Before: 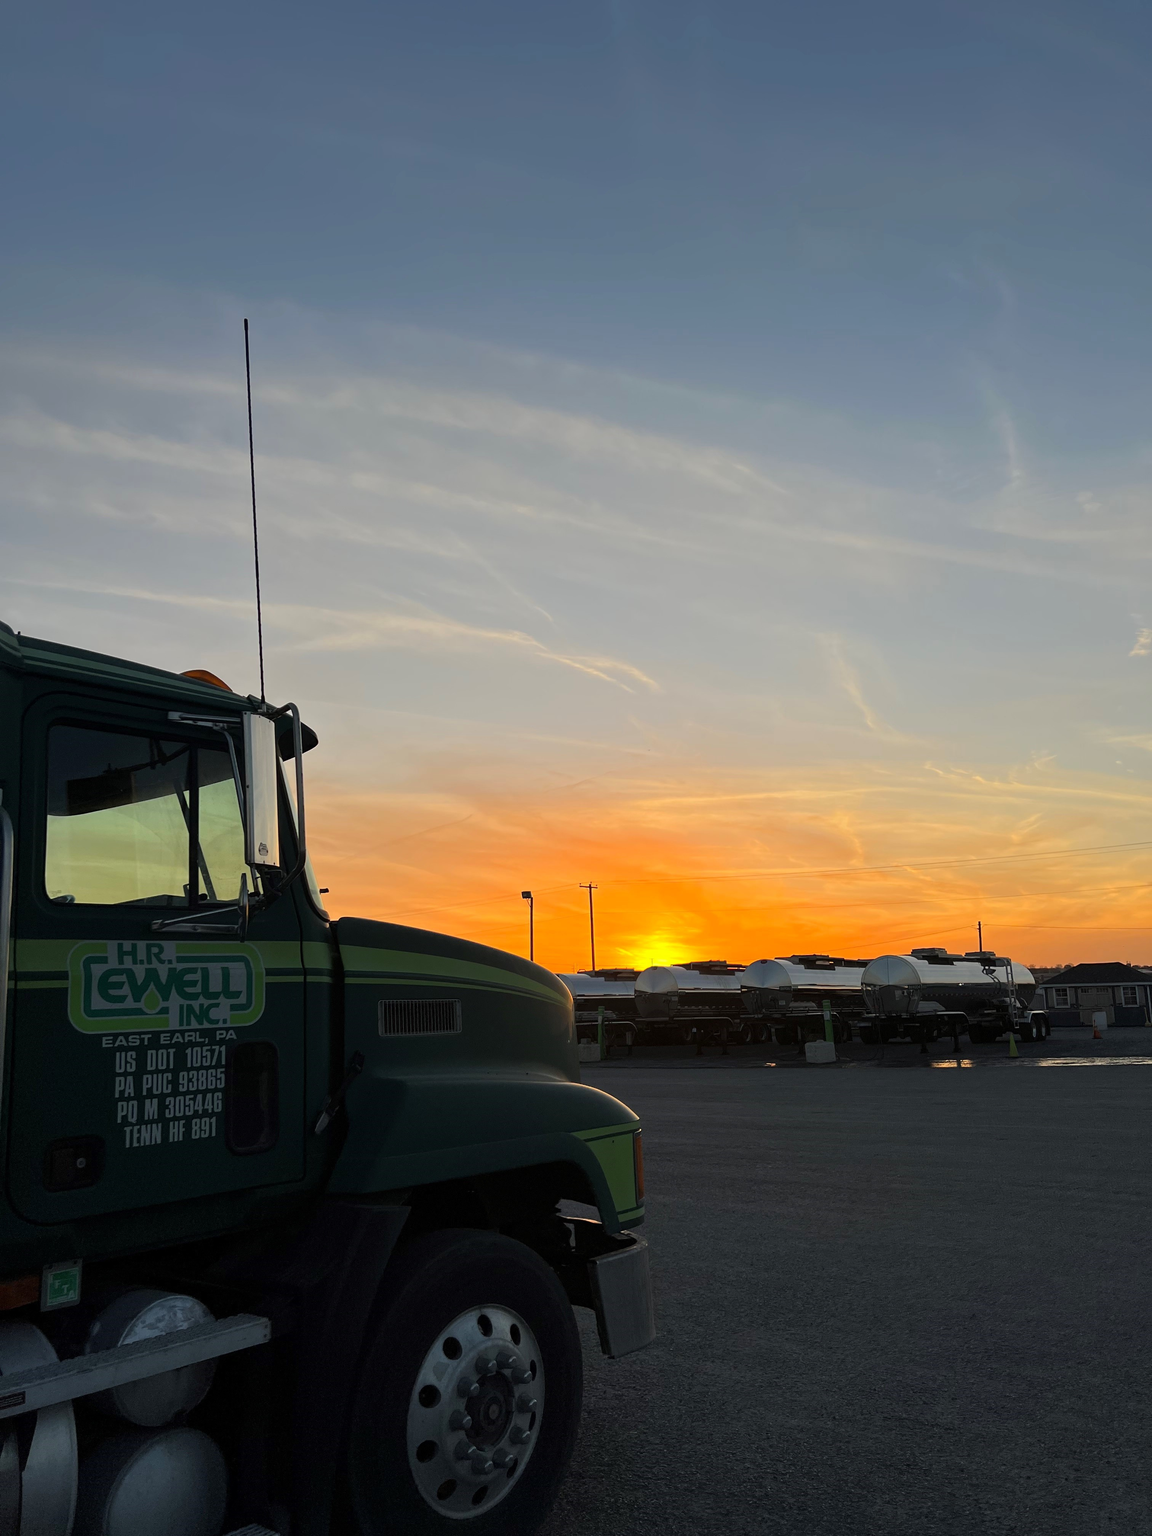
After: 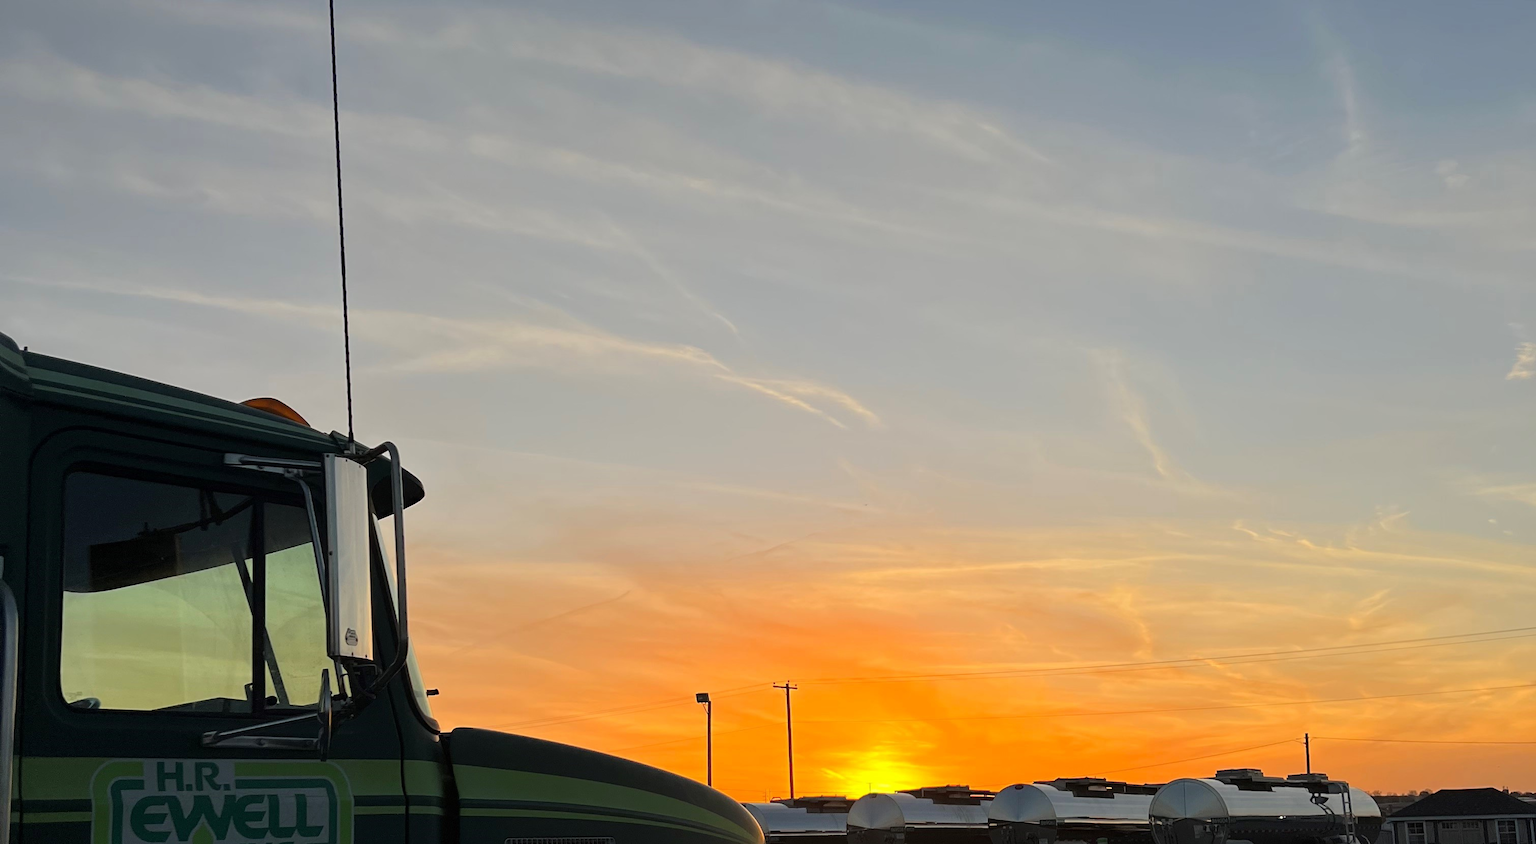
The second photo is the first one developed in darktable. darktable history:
crop and rotate: top 24.228%, bottom 34.513%
